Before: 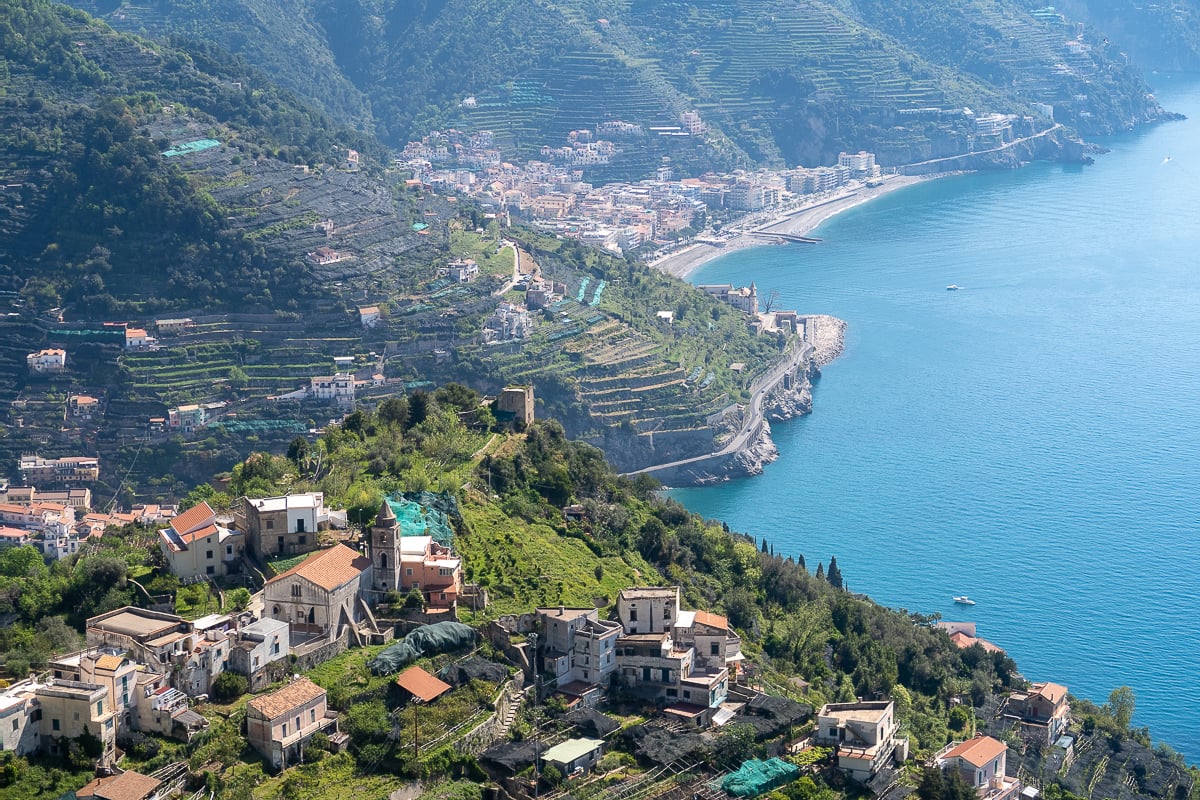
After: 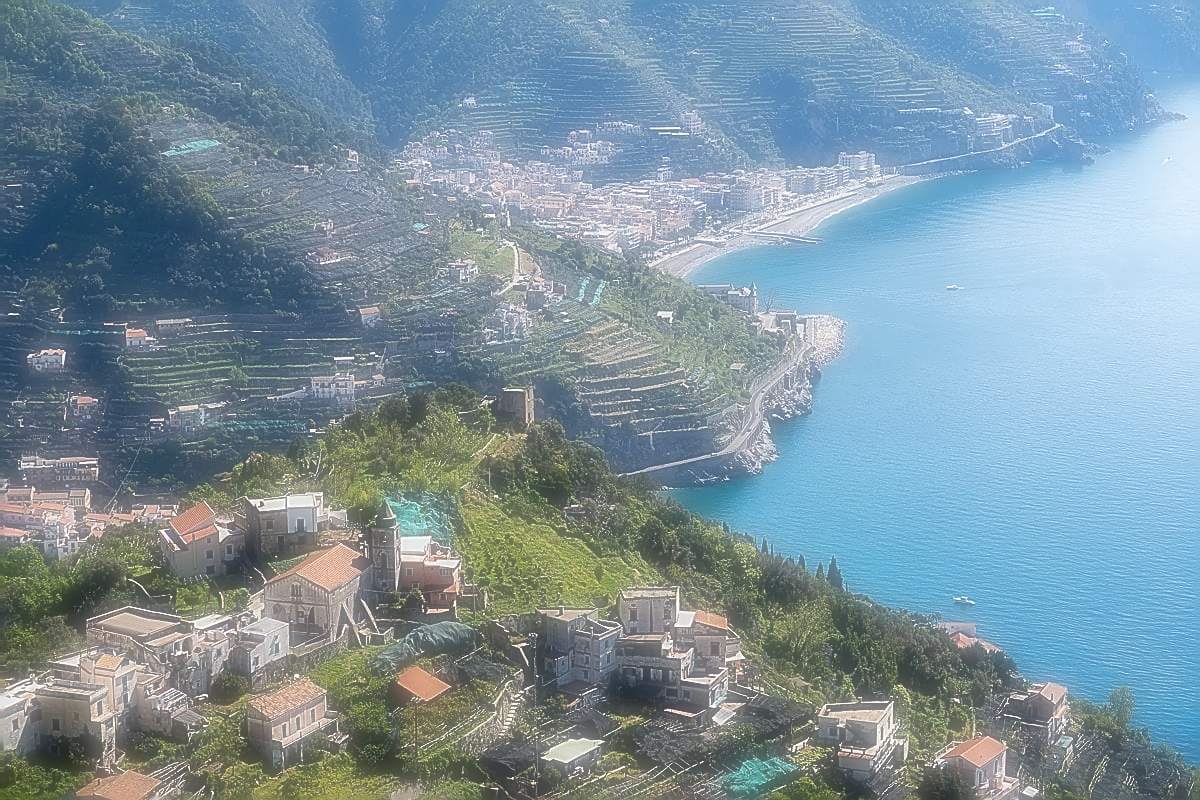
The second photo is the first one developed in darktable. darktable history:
sharpen: radius 1.685, amount 1.294
soften: on, module defaults
